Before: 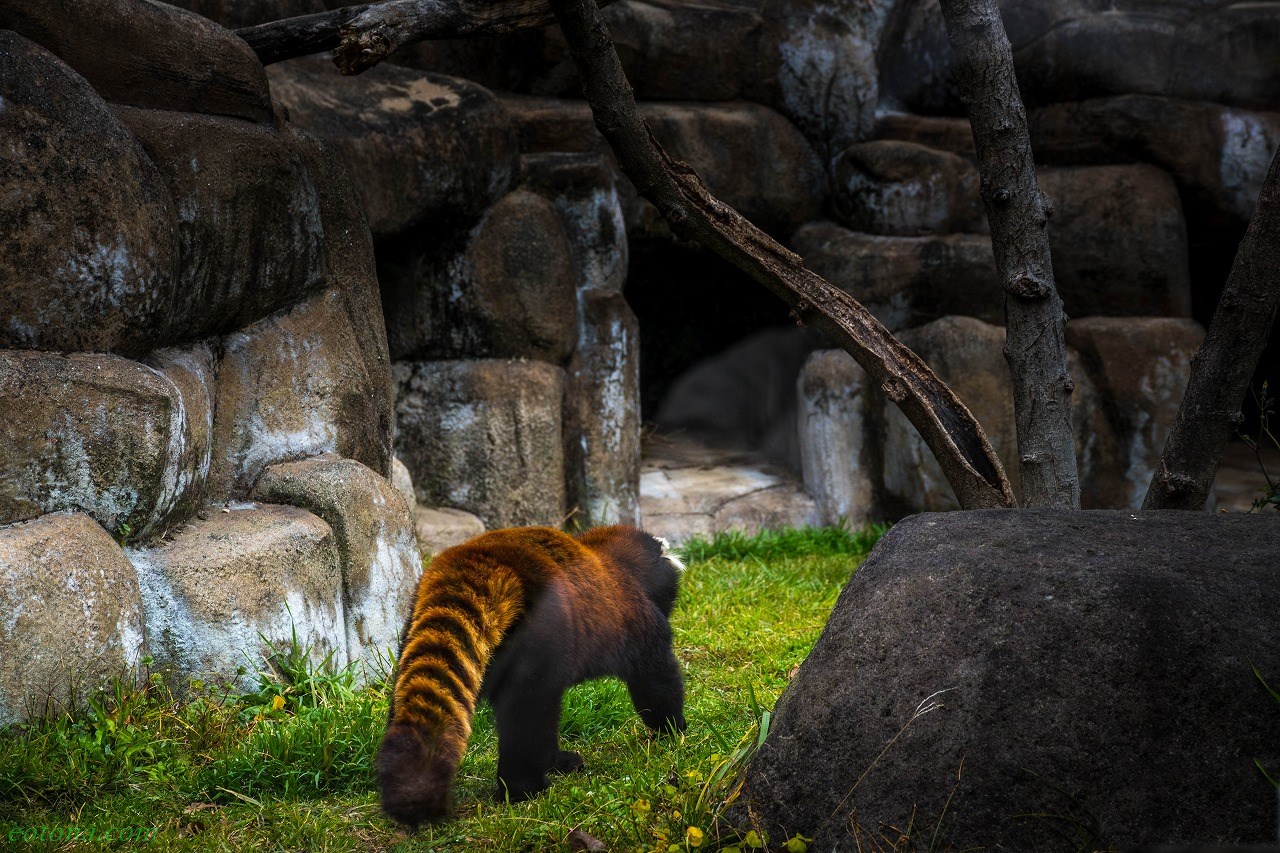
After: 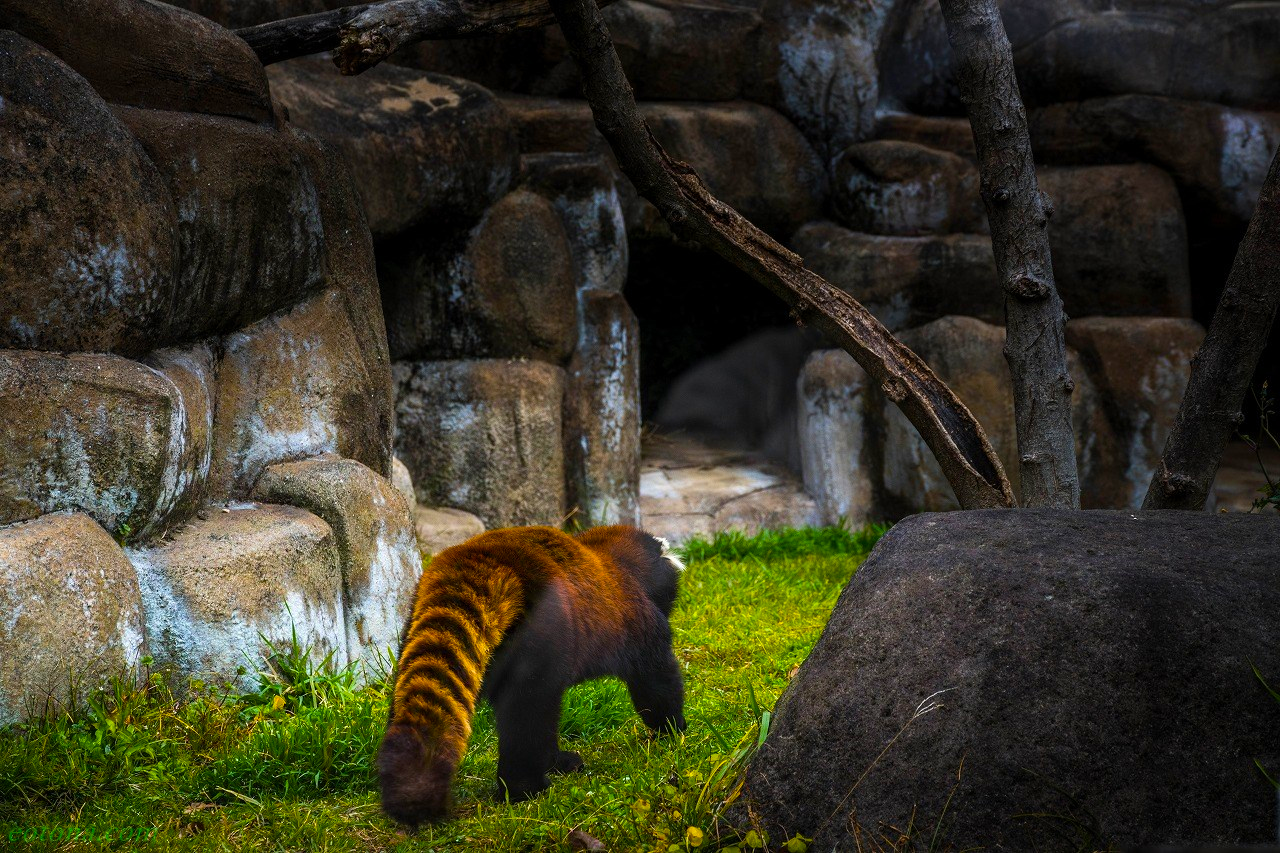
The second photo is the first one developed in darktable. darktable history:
color balance rgb: linear chroma grading › global chroma 10%, perceptual saturation grading › global saturation 30%, global vibrance 10%
contrast brightness saturation: saturation -0.05
